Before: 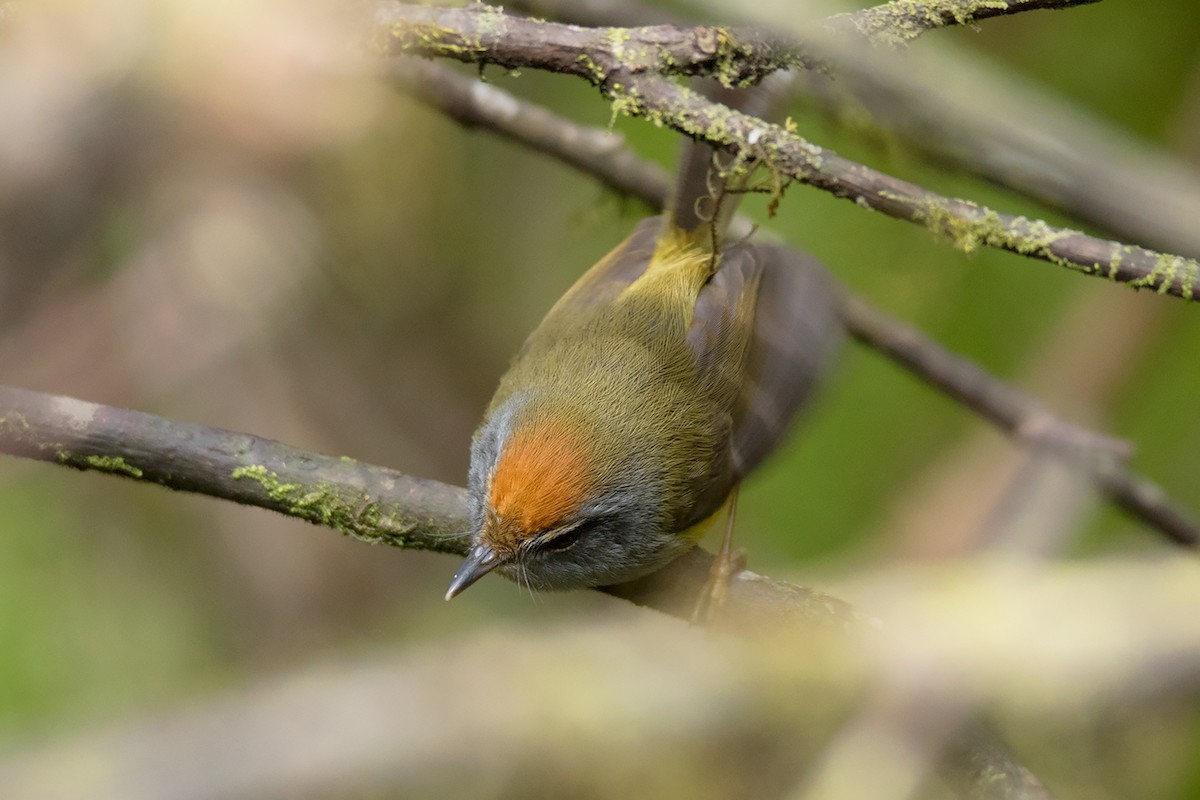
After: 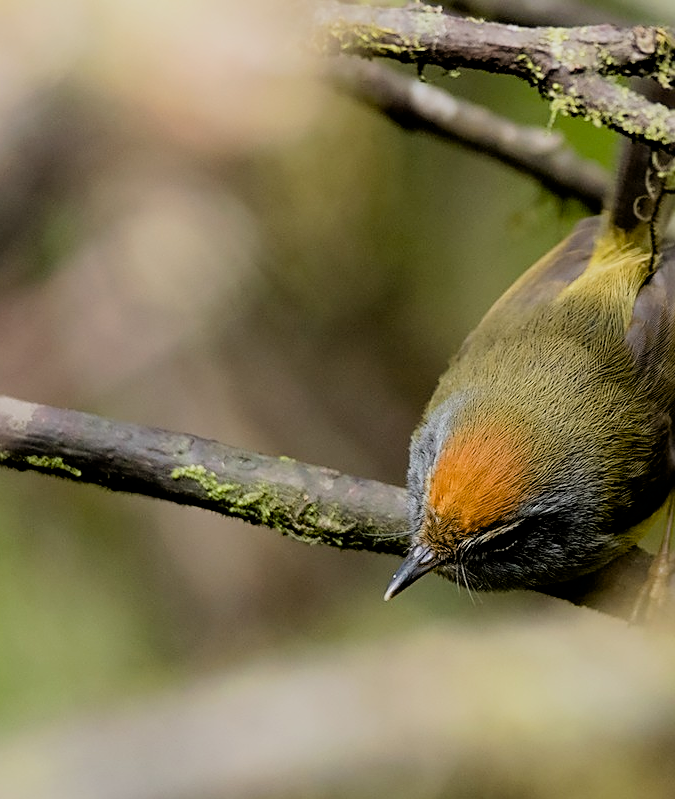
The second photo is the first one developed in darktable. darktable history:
crop: left 5.114%, right 38.589%
sharpen: on, module defaults
filmic rgb: black relative exposure -5 EV, hardness 2.88, contrast 1.3, highlights saturation mix -30%
exposure: black level correction 0.016, exposure -0.009 EV, compensate highlight preservation false
